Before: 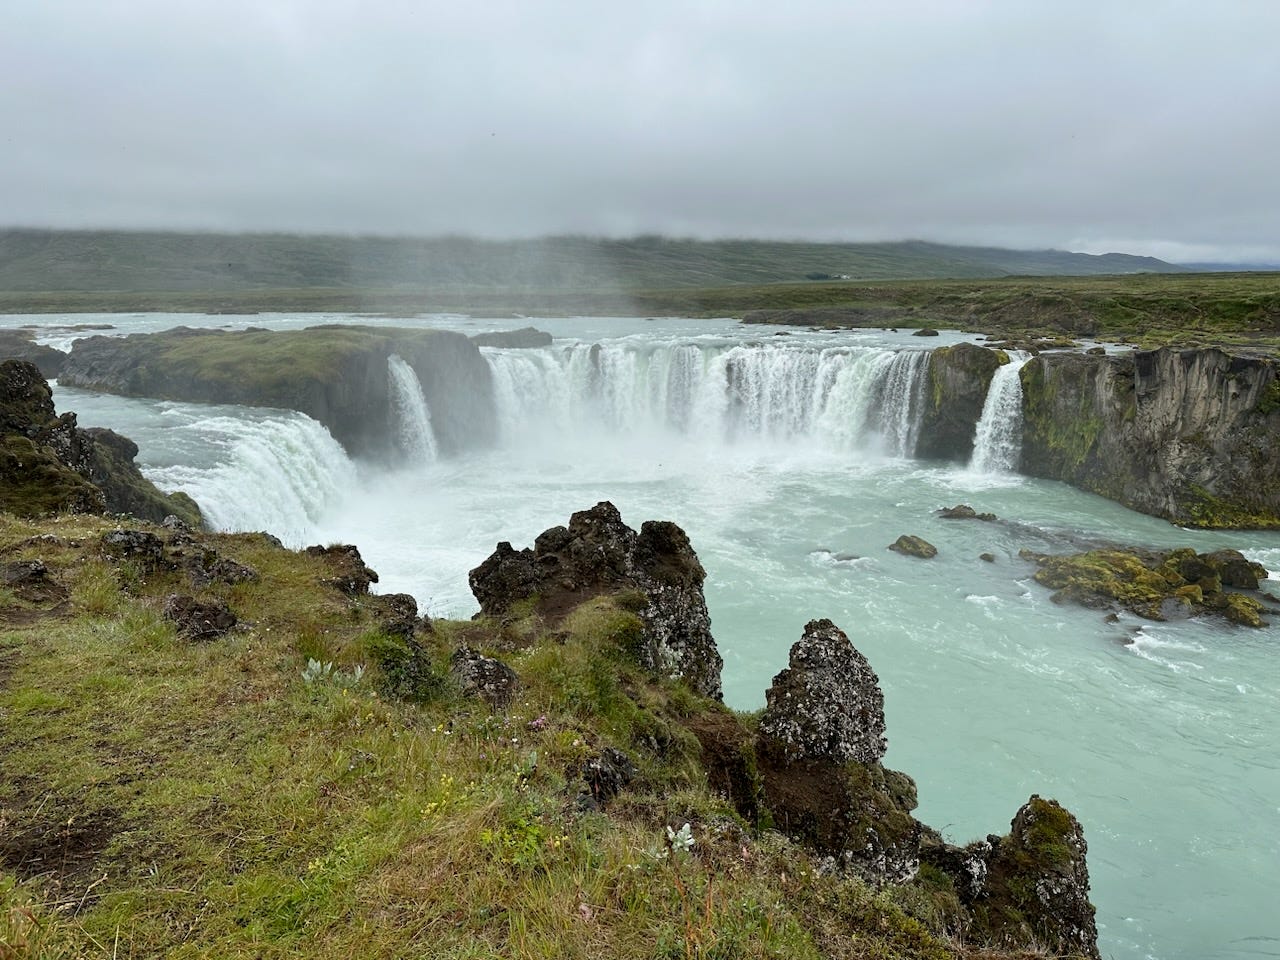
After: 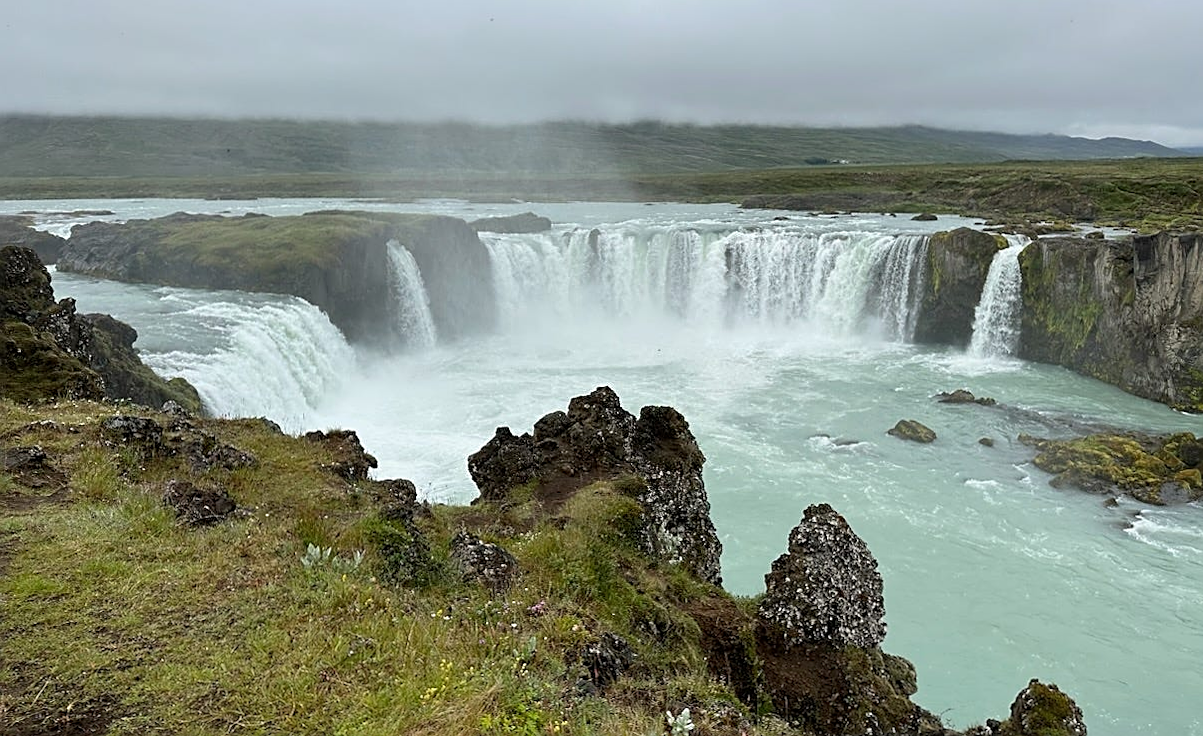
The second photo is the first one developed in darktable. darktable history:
sharpen: on, module defaults
crop and rotate: angle 0.08°, top 11.916%, right 5.822%, bottom 11.271%
